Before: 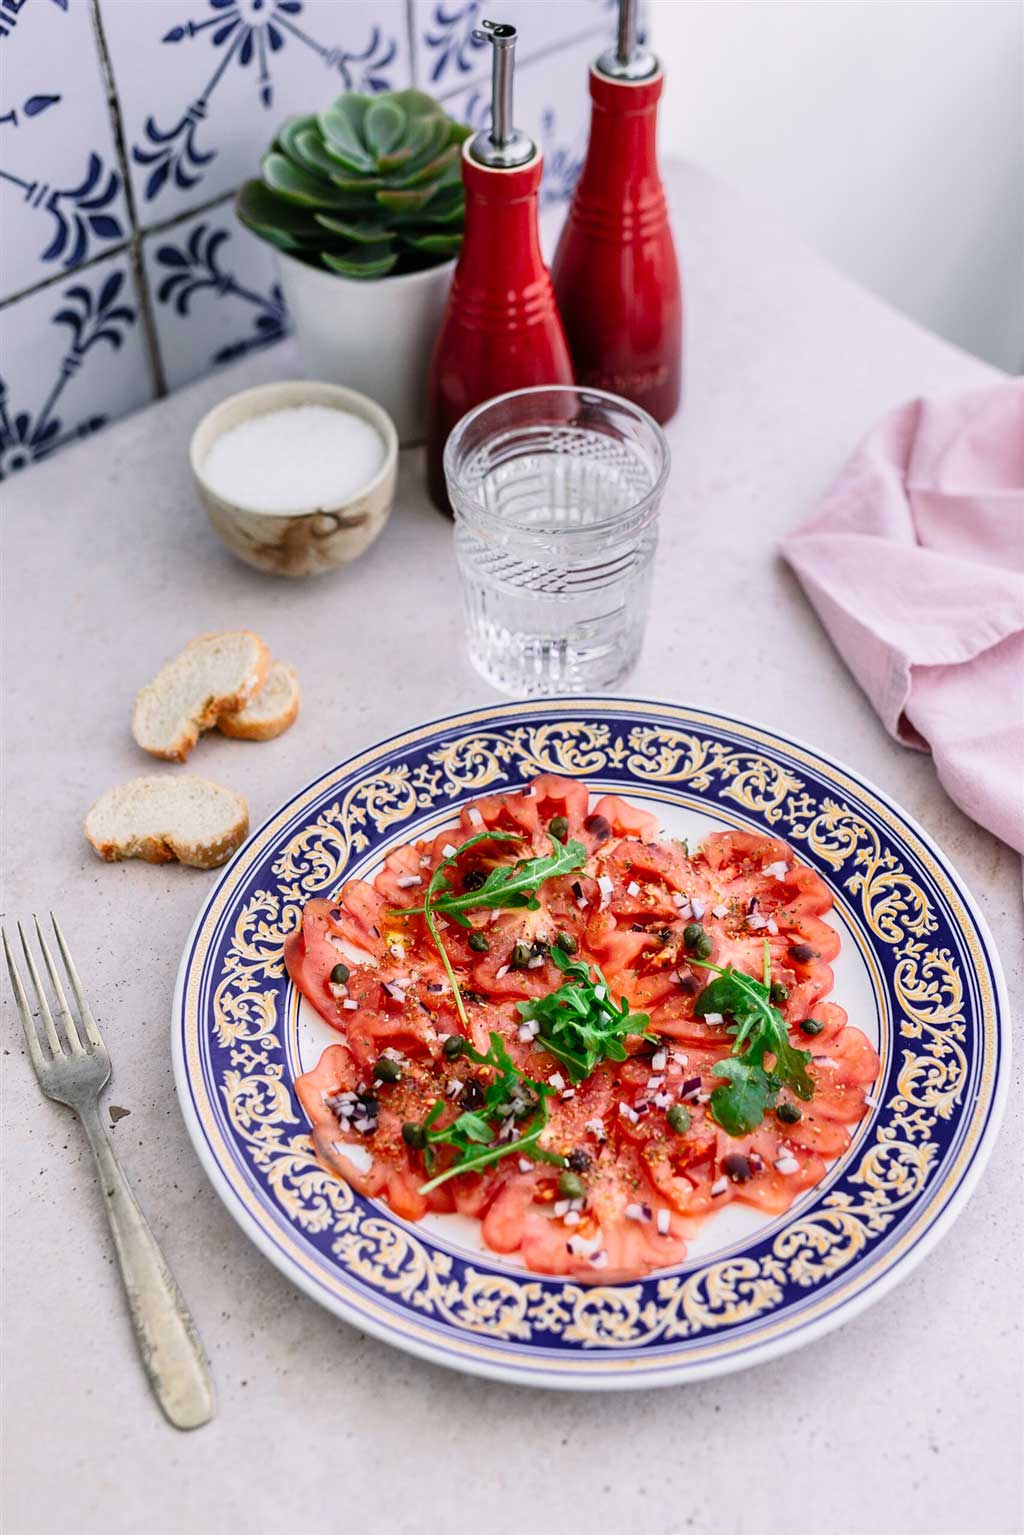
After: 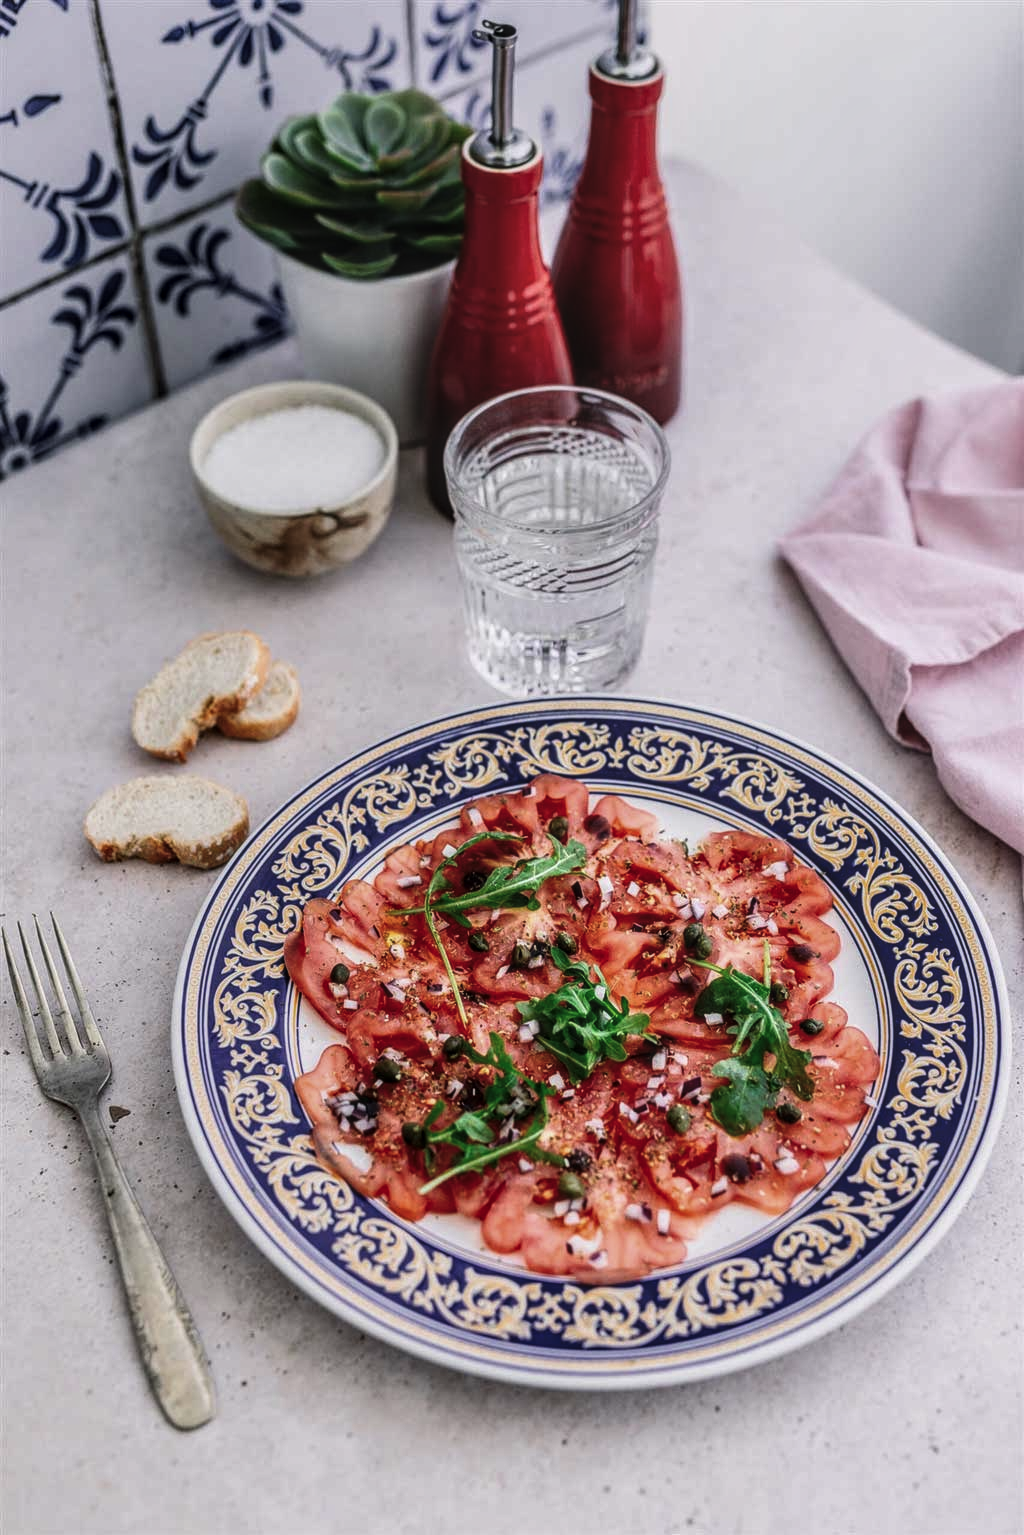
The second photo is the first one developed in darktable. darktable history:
local contrast: highlights 79%, shadows 56%, detail 175%, midtone range 0.428
exposure: black level correction -0.036, exposure -0.497 EV, compensate highlight preservation false
